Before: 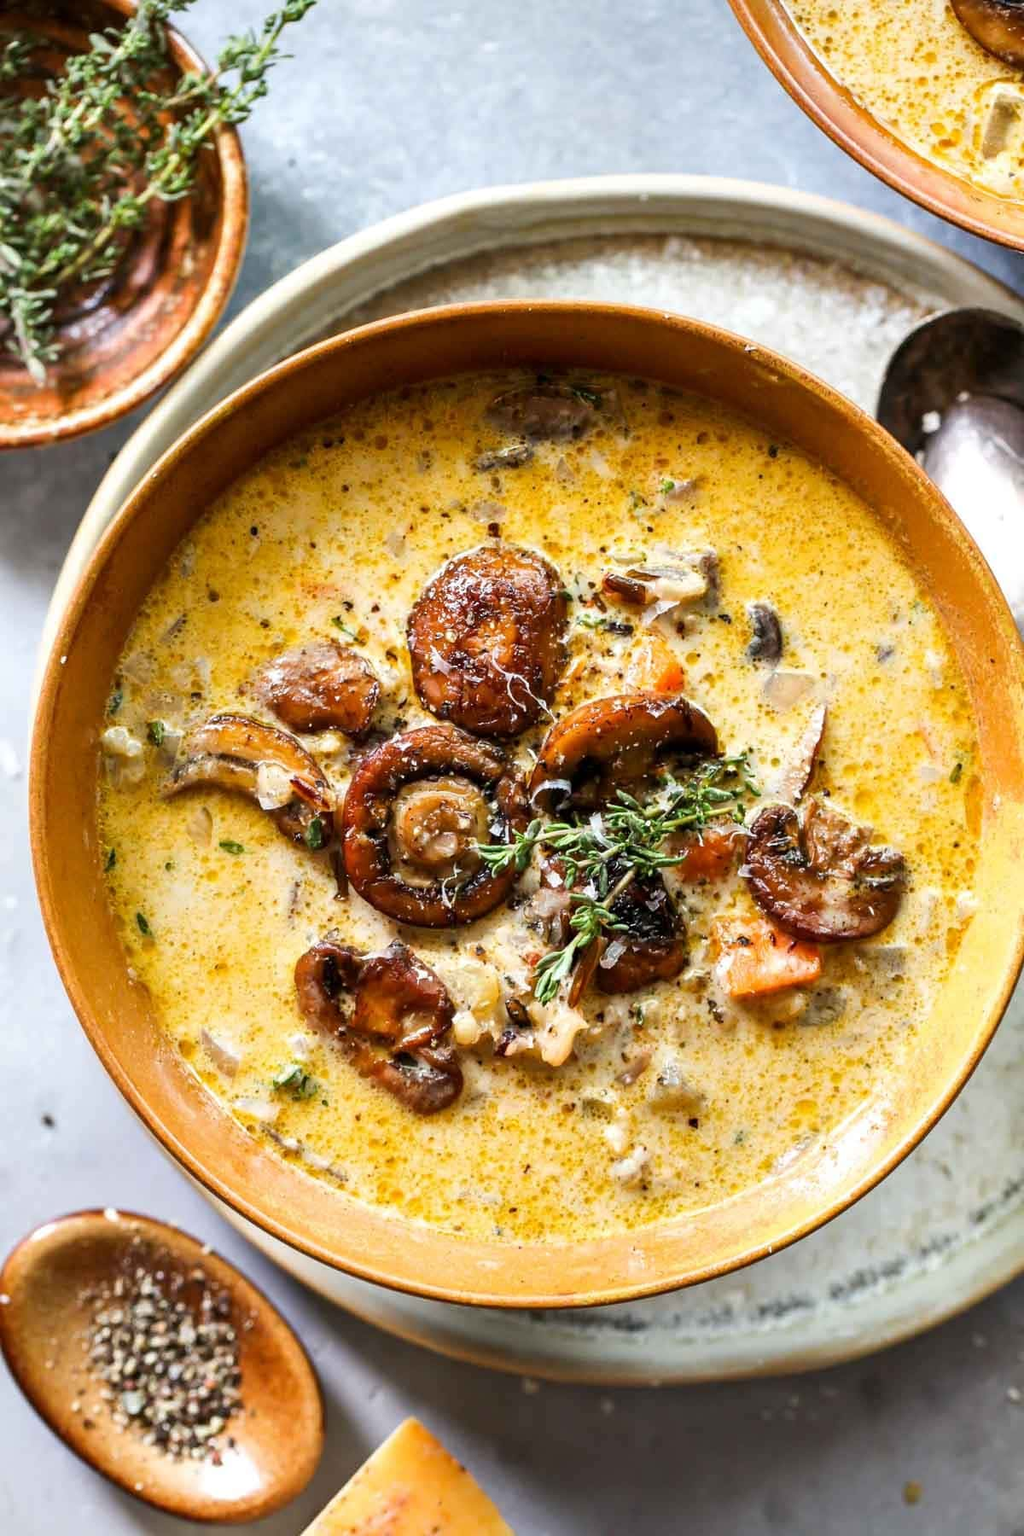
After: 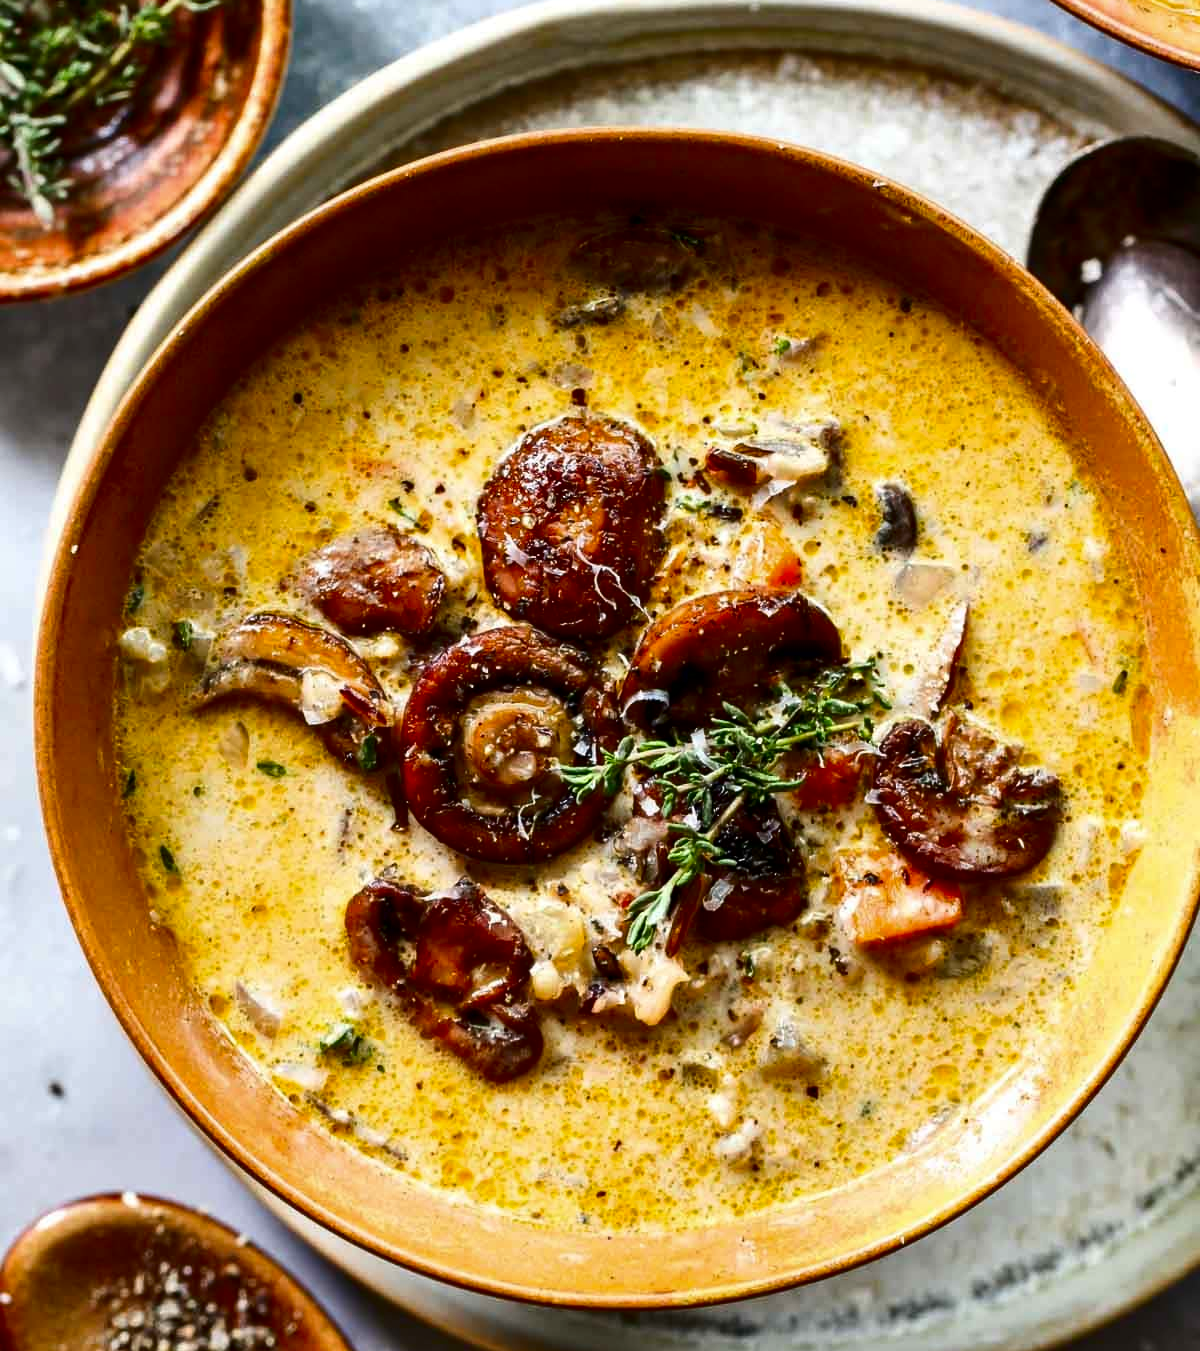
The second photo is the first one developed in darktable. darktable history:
contrast brightness saturation: contrast 0.135, brightness -0.238, saturation 0.137
crop and rotate: top 12.461%, bottom 12.438%
